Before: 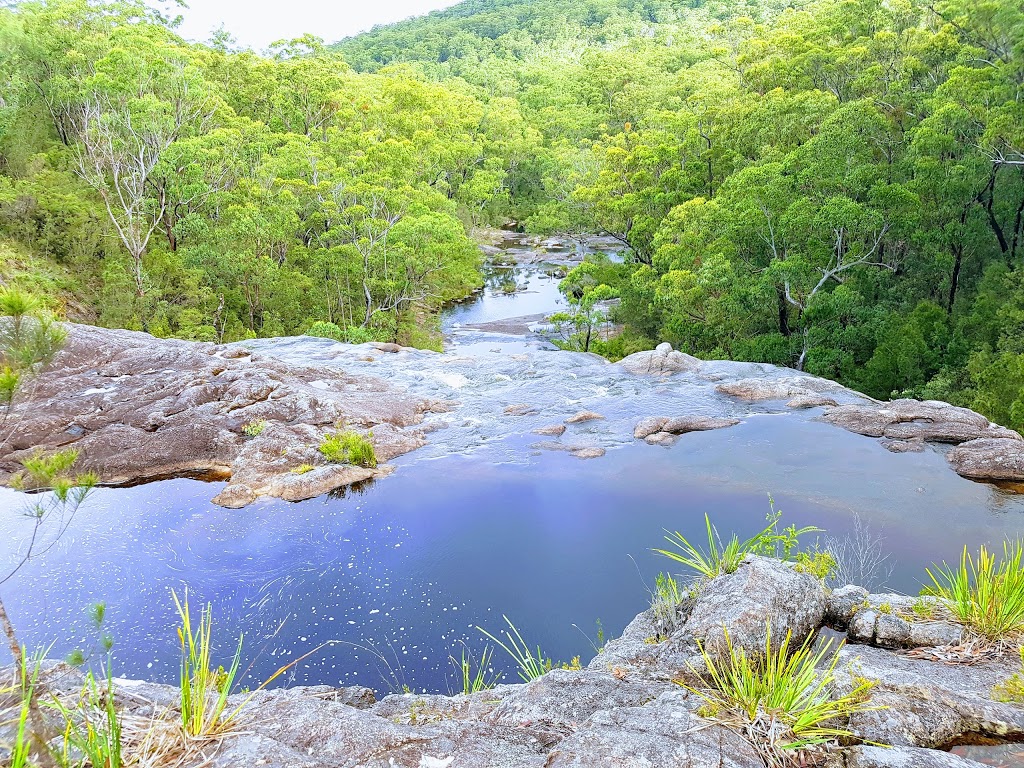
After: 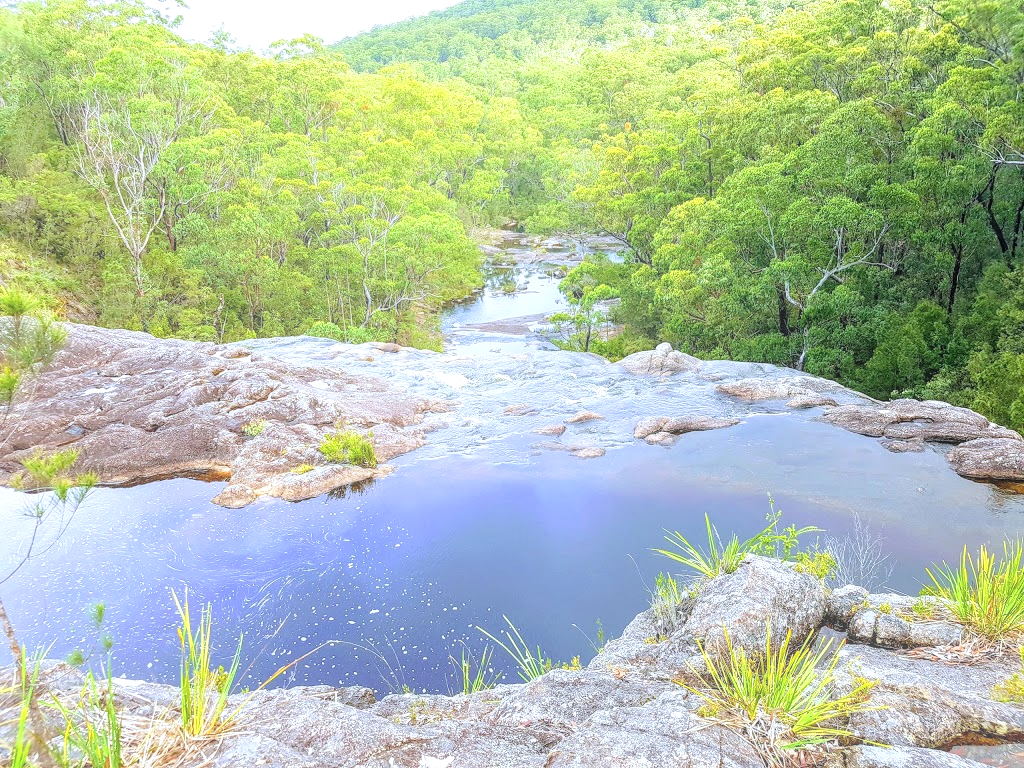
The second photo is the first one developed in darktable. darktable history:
bloom: size 40%
local contrast: detail 154%
